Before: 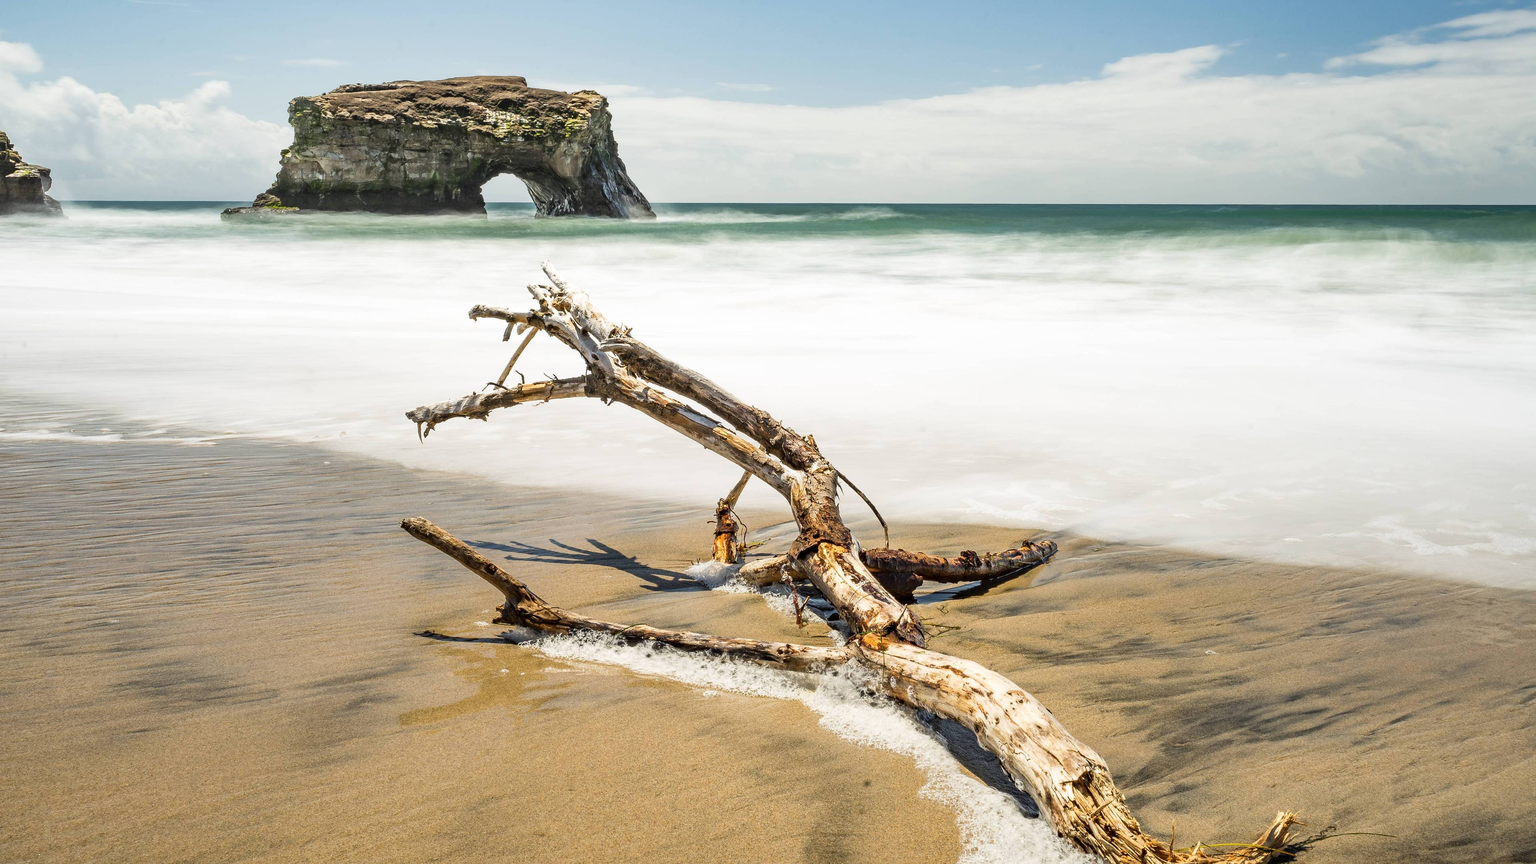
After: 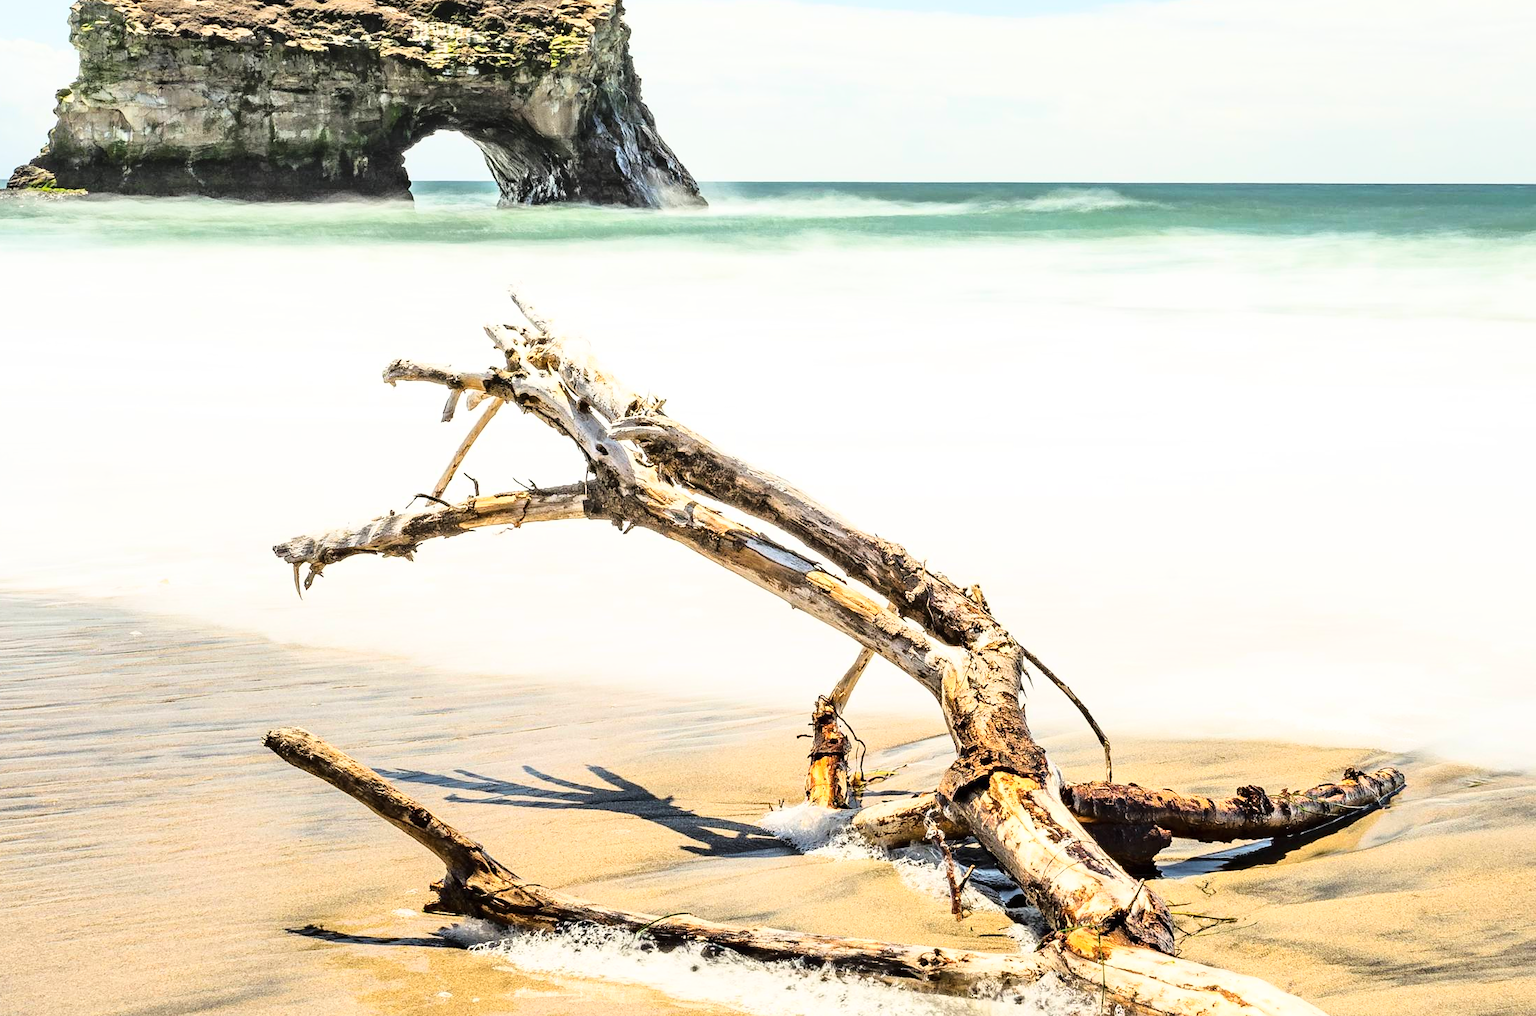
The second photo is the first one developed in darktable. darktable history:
base curve: curves: ch0 [(0, 0) (0.028, 0.03) (0.105, 0.232) (0.387, 0.748) (0.754, 0.968) (1, 1)]
crop: left 16.219%, top 11.427%, right 26.222%, bottom 20.834%
